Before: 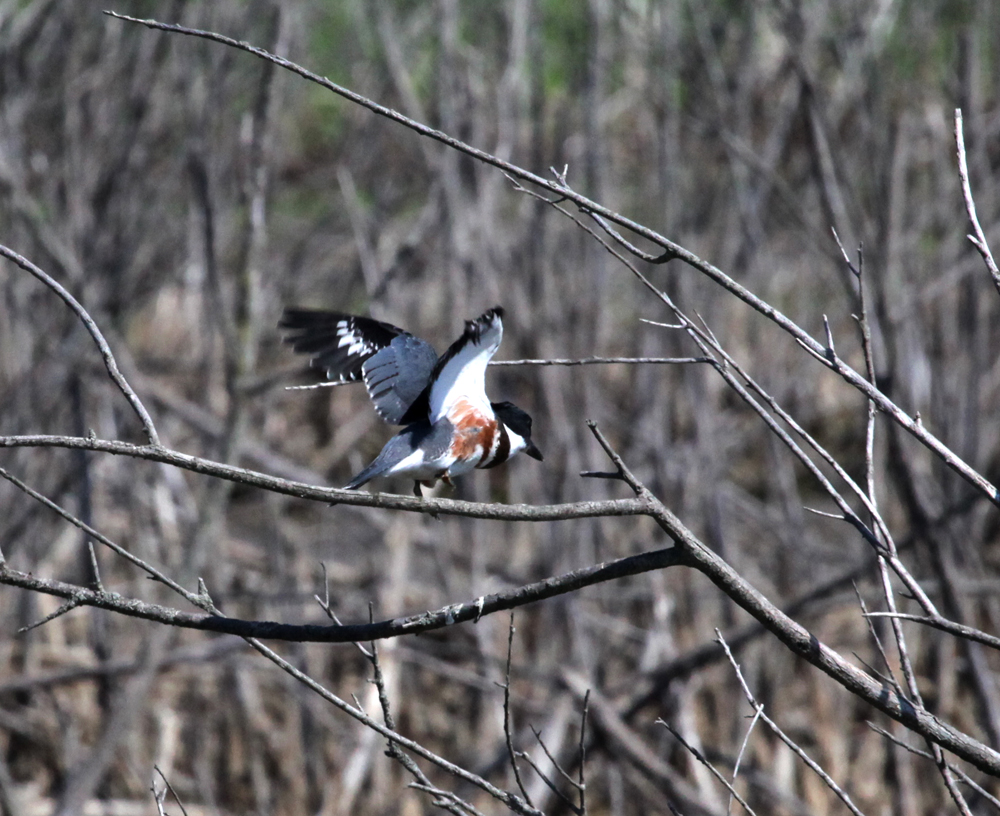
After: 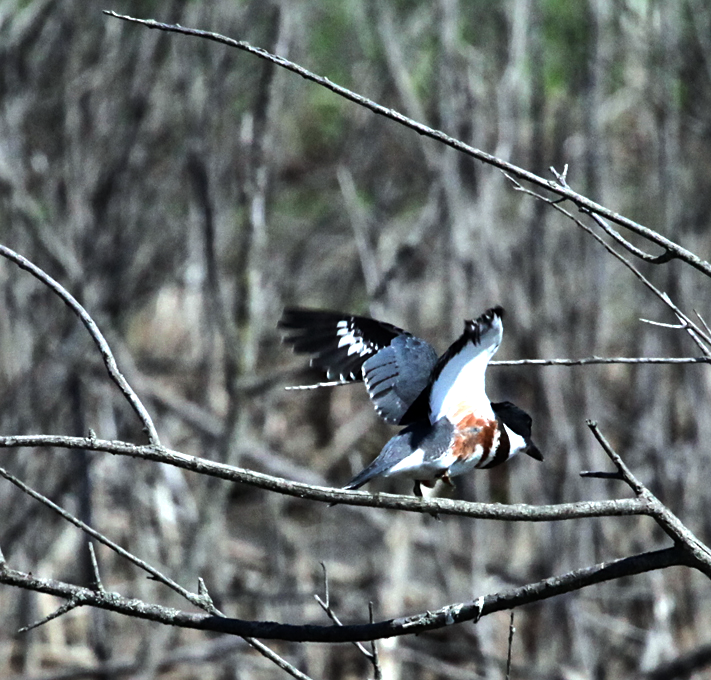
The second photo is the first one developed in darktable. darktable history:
sharpen: amount 0.2
tone equalizer: -8 EV -0.75 EV, -7 EV -0.7 EV, -6 EV -0.6 EV, -5 EV -0.4 EV, -3 EV 0.4 EV, -2 EV 0.6 EV, -1 EV 0.7 EV, +0 EV 0.75 EV, edges refinement/feathering 500, mask exposure compensation -1.57 EV, preserve details no
crop: right 28.885%, bottom 16.626%
color correction: highlights a* -6.69, highlights b* 0.49
